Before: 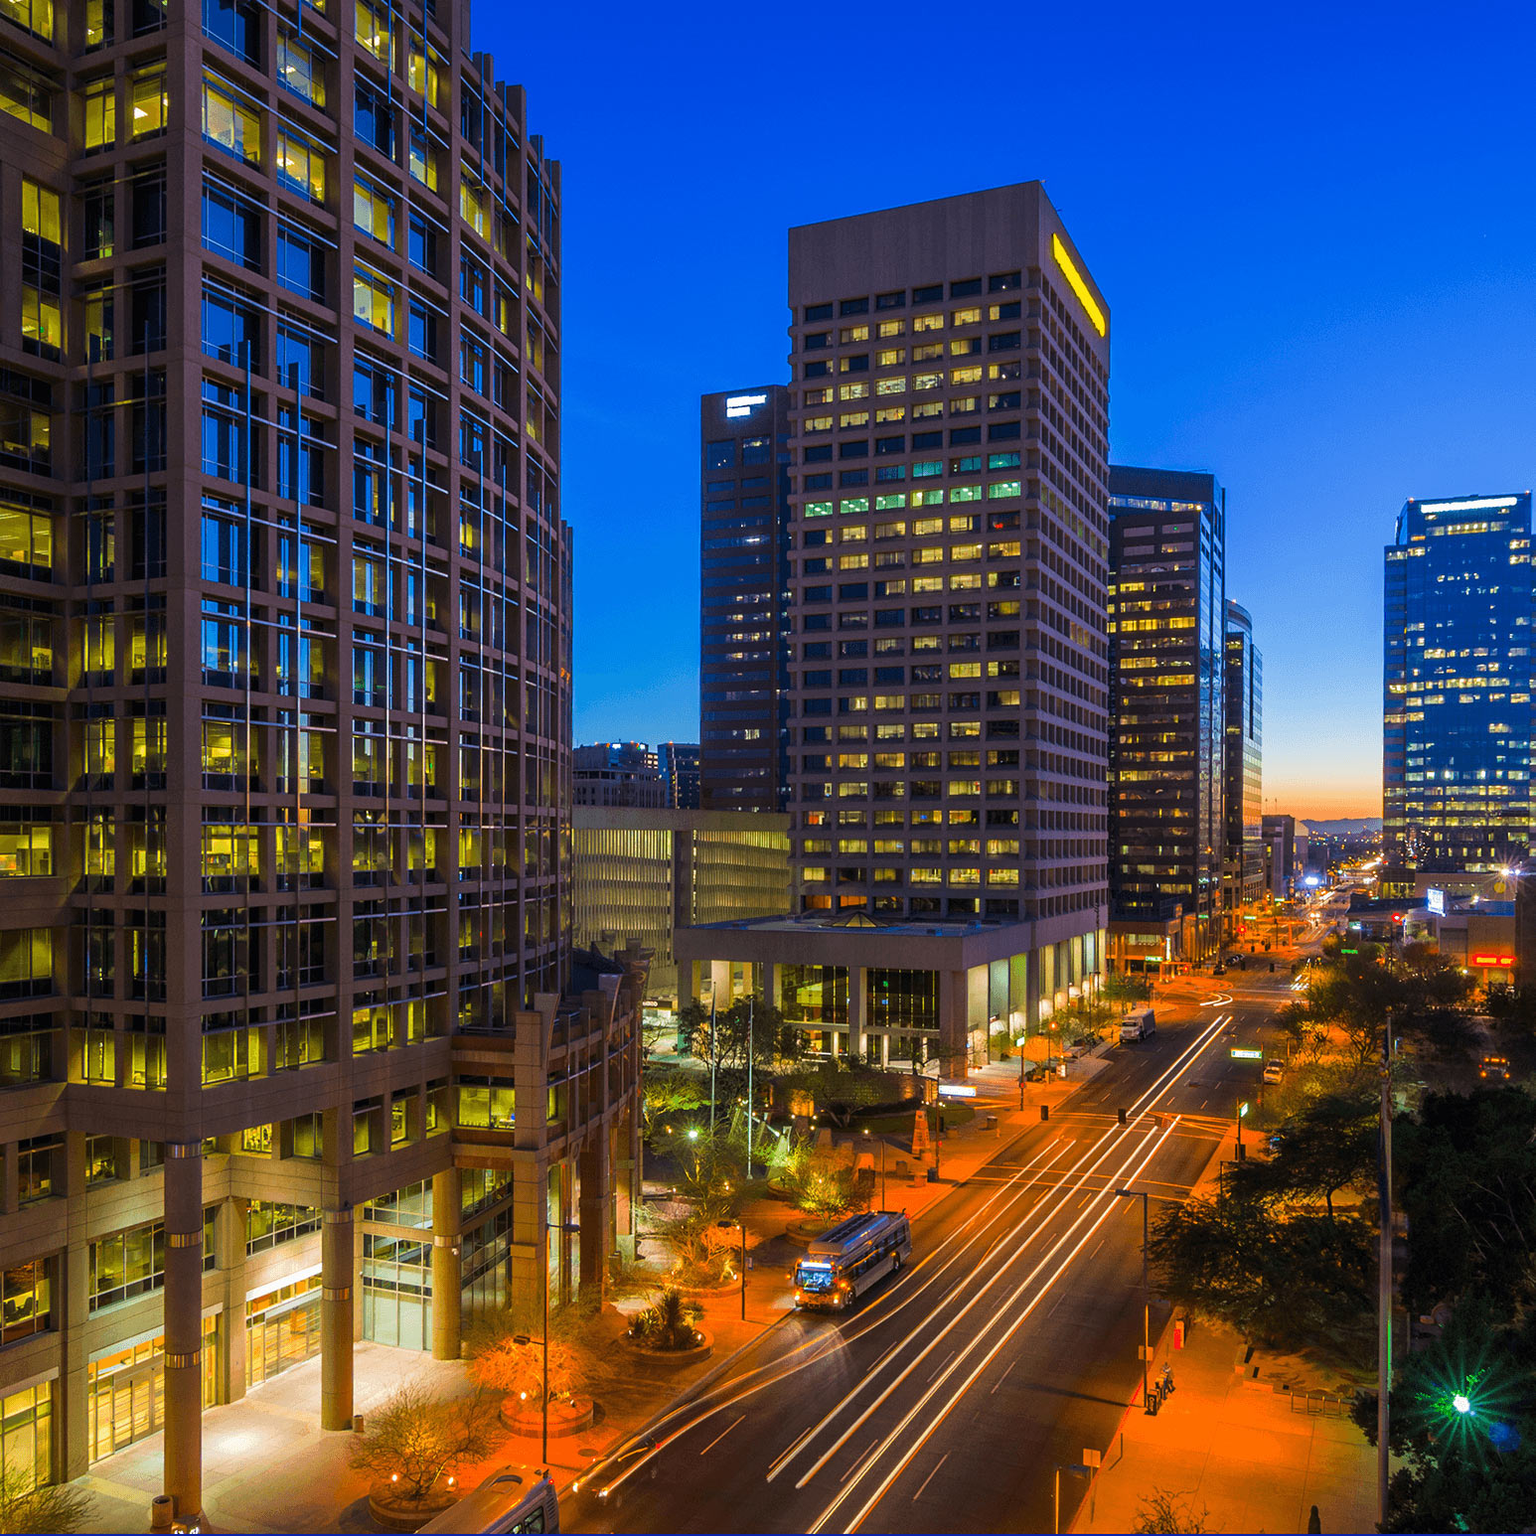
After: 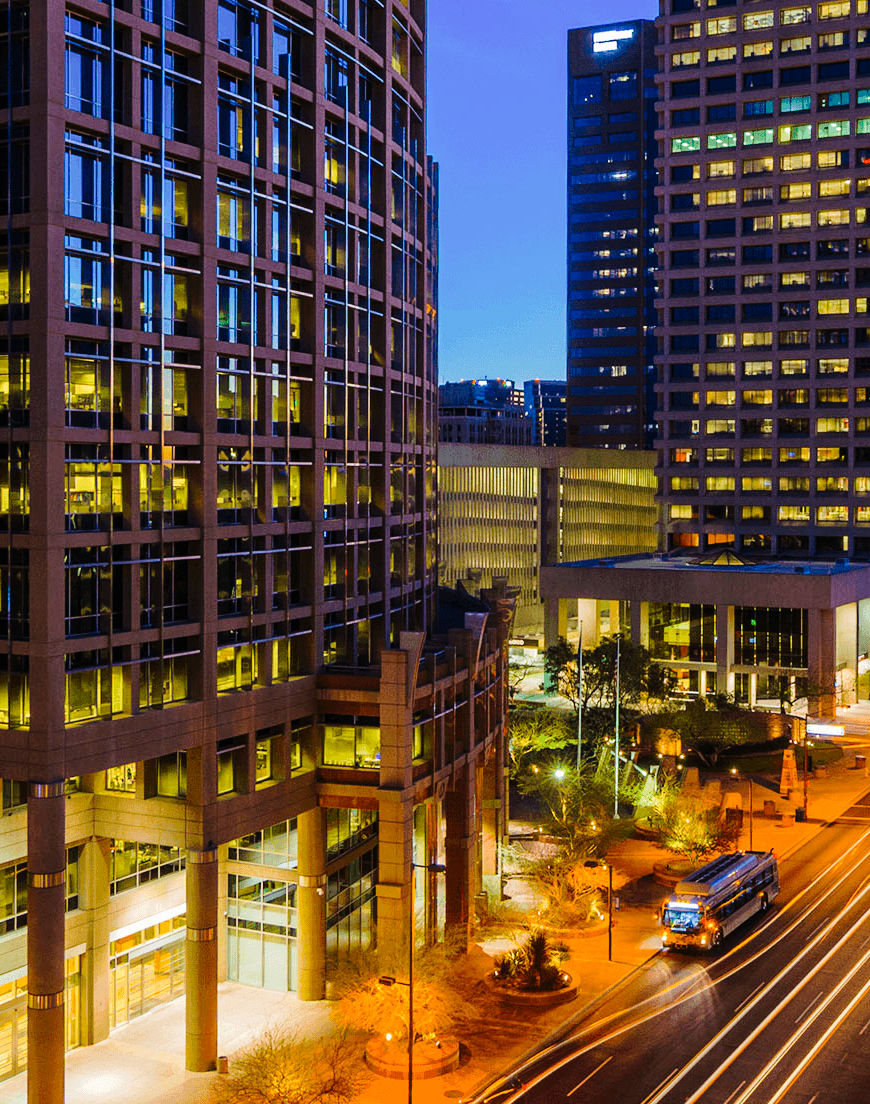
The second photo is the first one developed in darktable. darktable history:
crop: left 8.966%, top 23.852%, right 34.699%, bottom 4.703%
tone curve: curves: ch0 [(0, 0) (0.003, 0.002) (0.011, 0.007) (0.025, 0.014) (0.044, 0.023) (0.069, 0.033) (0.1, 0.052) (0.136, 0.081) (0.177, 0.134) (0.224, 0.205) (0.277, 0.296) (0.335, 0.401) (0.399, 0.501) (0.468, 0.589) (0.543, 0.658) (0.623, 0.738) (0.709, 0.804) (0.801, 0.871) (0.898, 0.93) (1, 1)], preserve colors none
